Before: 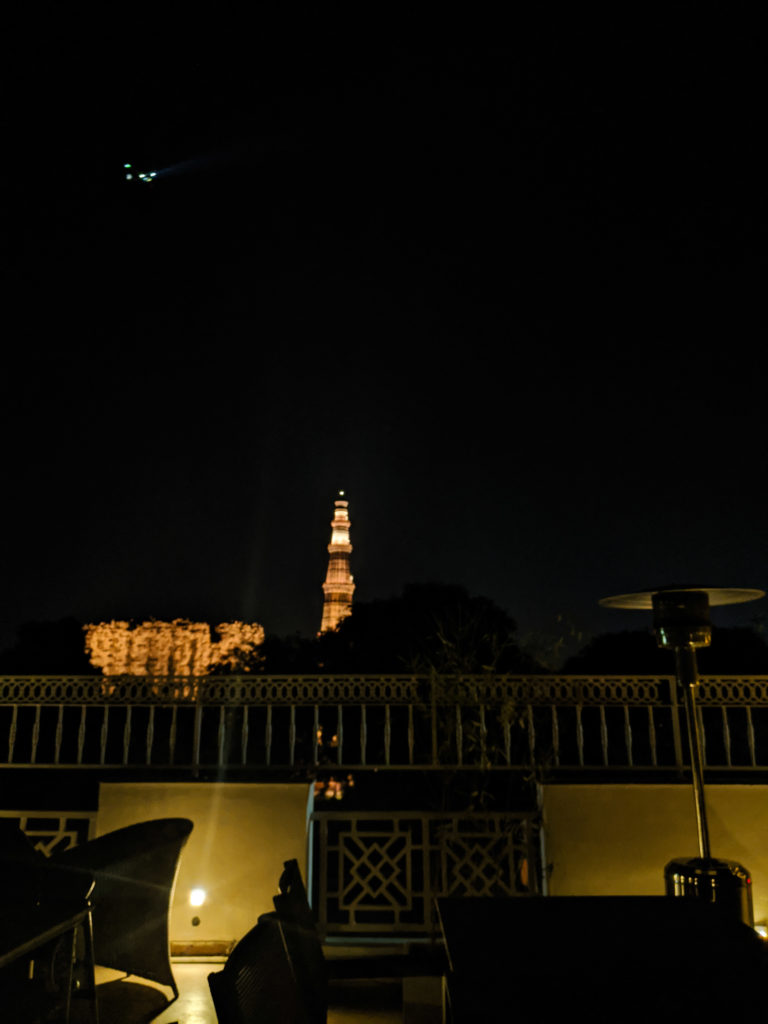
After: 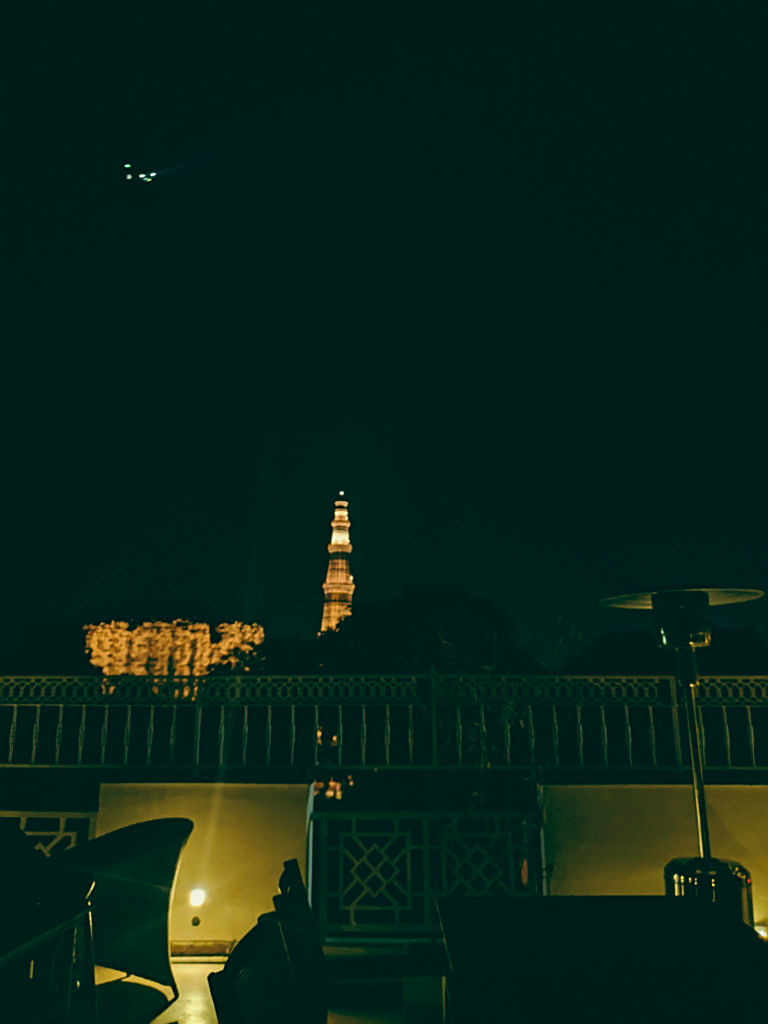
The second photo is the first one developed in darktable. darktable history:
color balance: lift [1.005, 0.99, 1.007, 1.01], gamma [1, 1.034, 1.032, 0.966], gain [0.873, 1.055, 1.067, 0.933]
sharpen: on, module defaults
